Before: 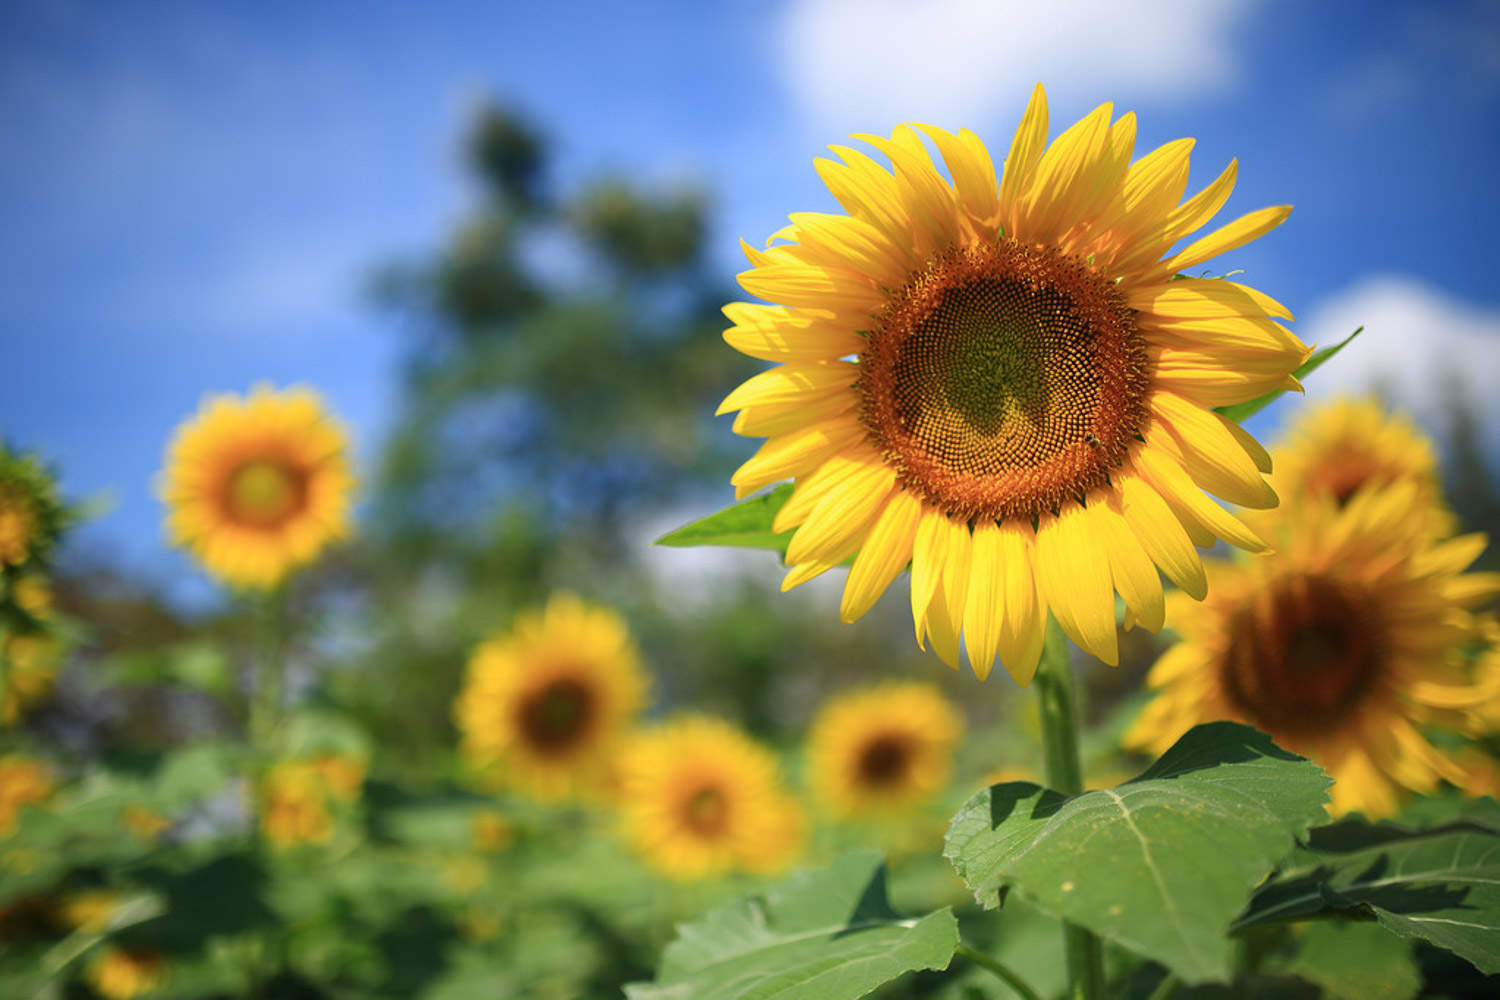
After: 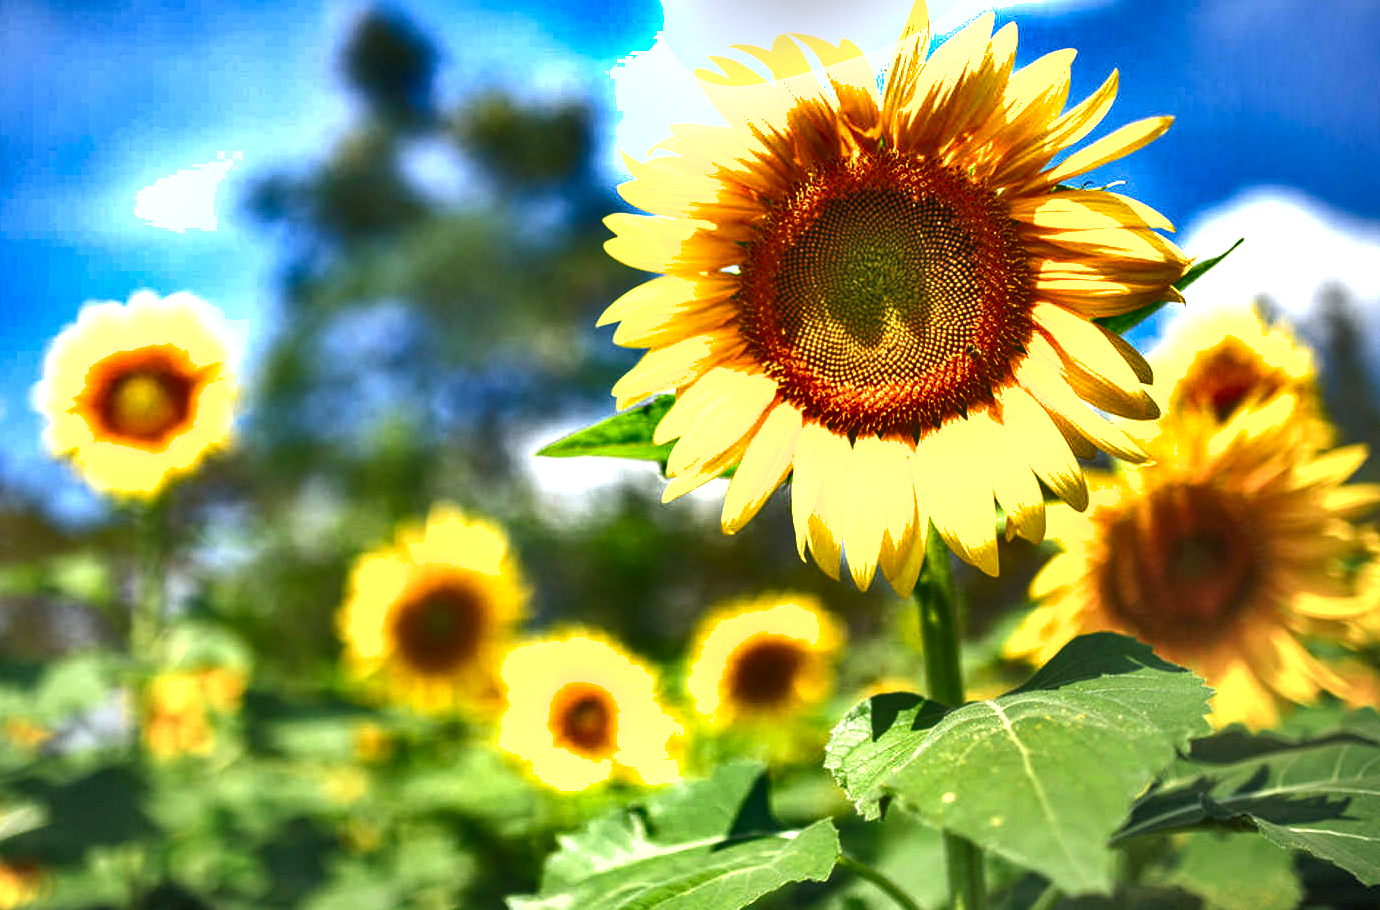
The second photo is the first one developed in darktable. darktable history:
exposure: black level correction 0, exposure 1.2 EV, compensate exposure bias true, compensate highlight preservation false
crop and rotate: left 7.934%, top 8.984%
local contrast: detail 130%
shadows and highlights: shadows 24.13, highlights -76.41, highlights color adjustment 45.51%, soften with gaussian
